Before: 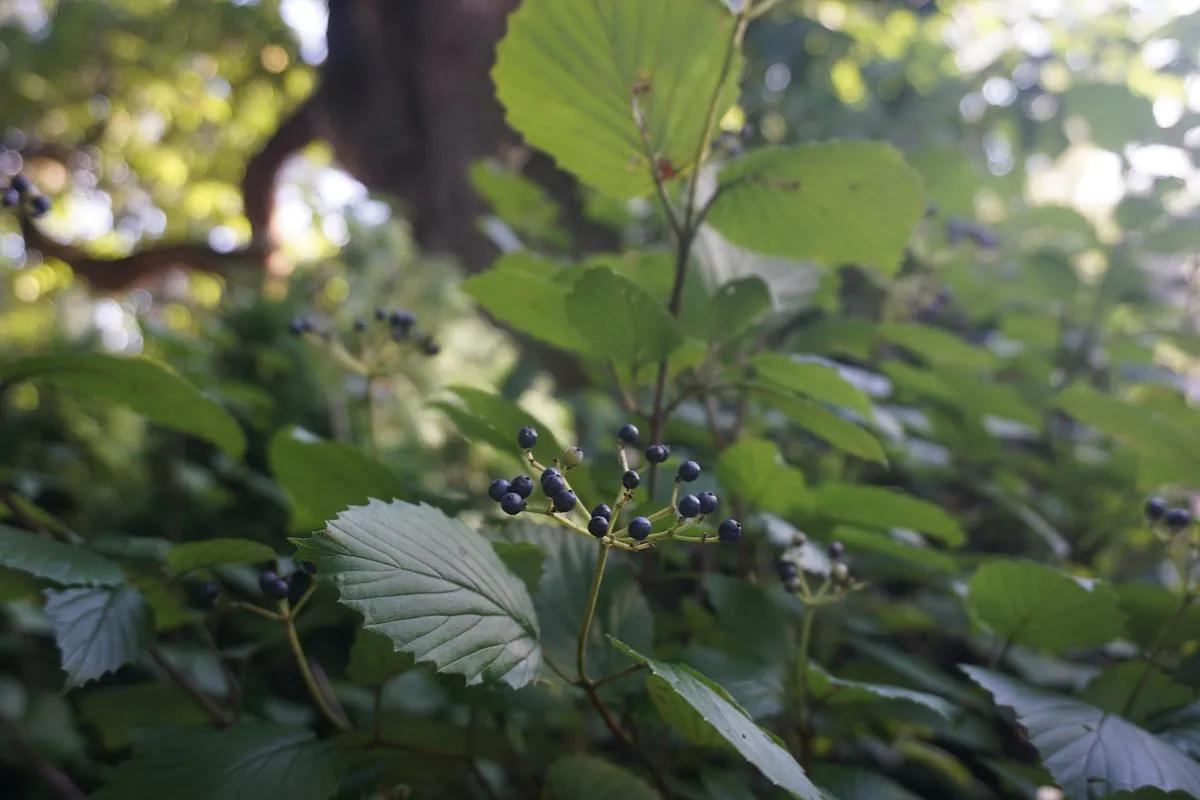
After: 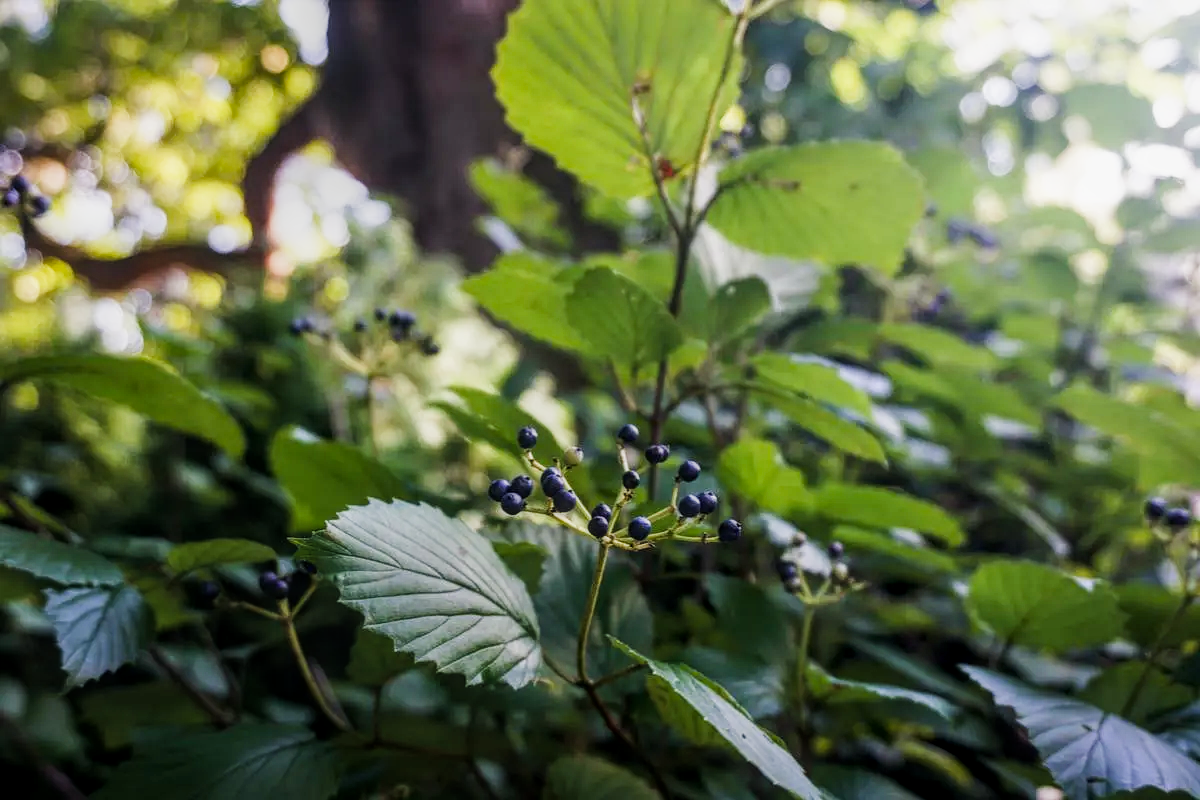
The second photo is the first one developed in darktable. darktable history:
sigmoid: contrast 1.8
local contrast: highlights 0%, shadows 0%, detail 133%
exposure: exposure 0.426 EV, compensate highlight preservation false
